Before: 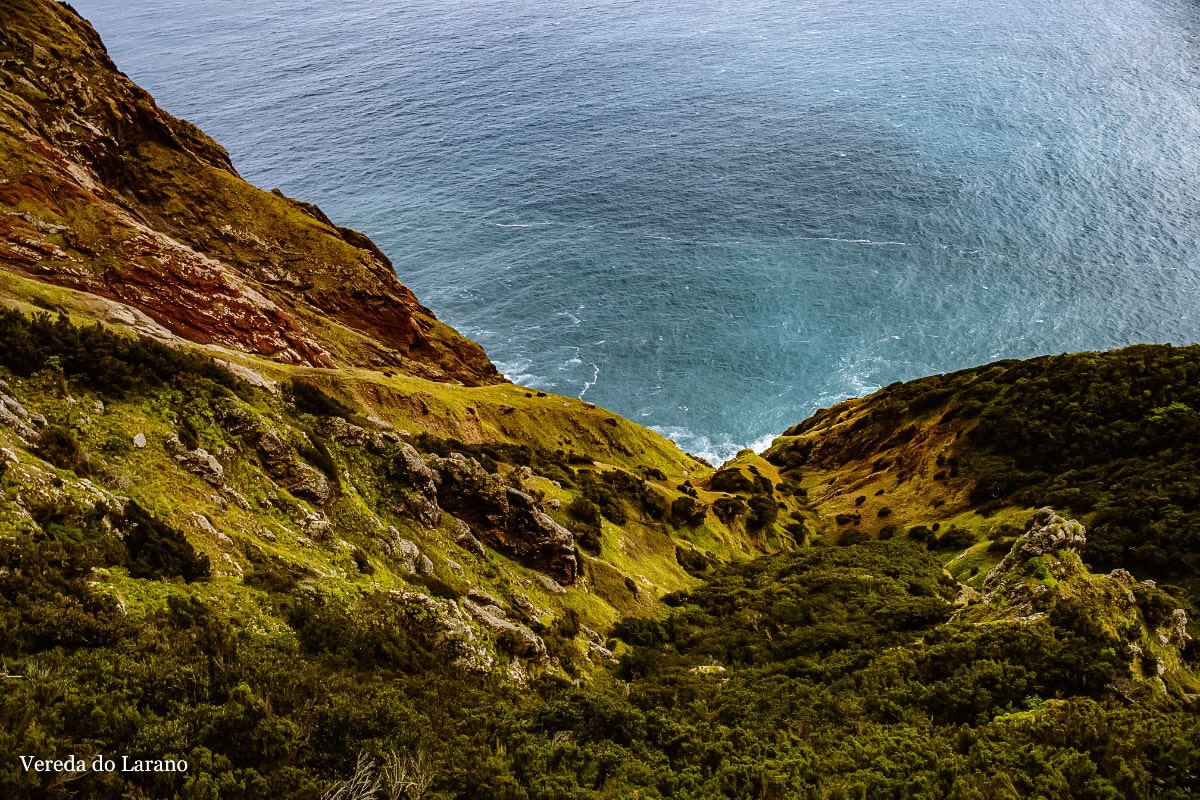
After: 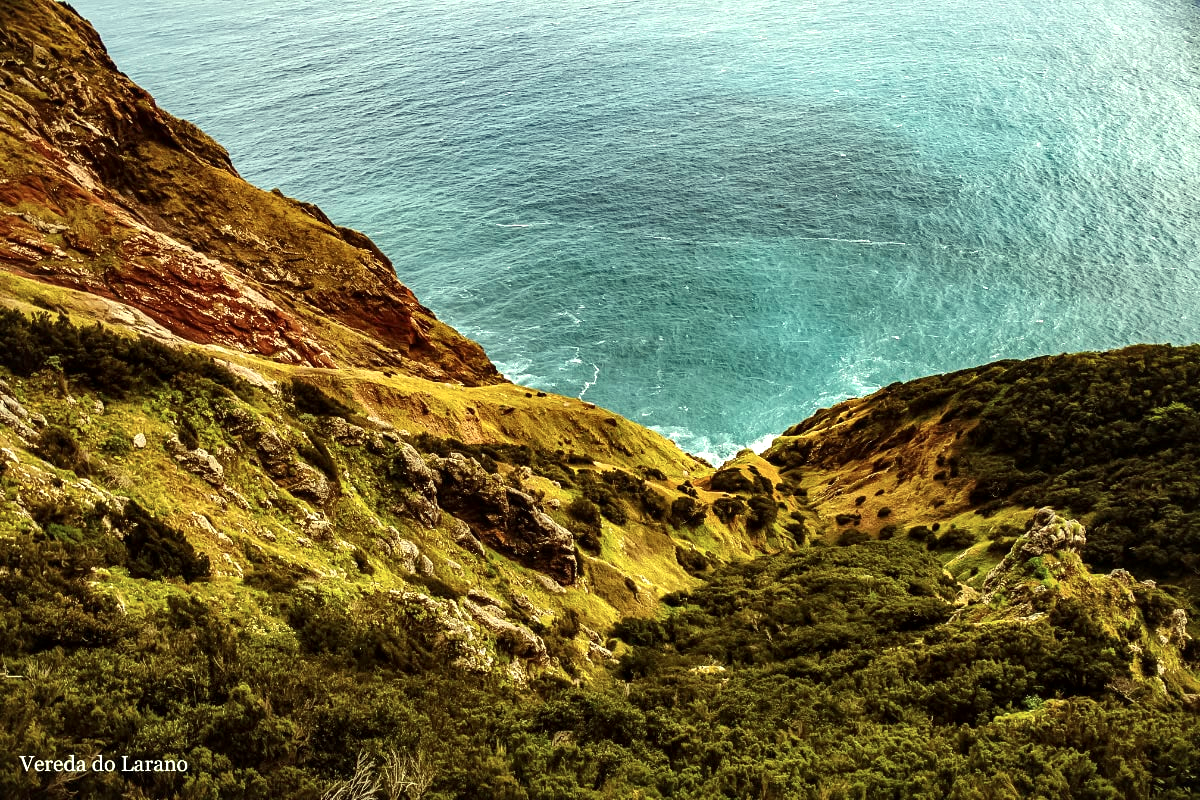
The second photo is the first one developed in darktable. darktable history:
color correction: highlights a* -10.04, highlights b* -10.37
local contrast: mode bilateral grid, contrast 20, coarseness 50, detail 130%, midtone range 0.2
exposure: black level correction 0, exposure 0.7 EV, compensate exposure bias true, compensate highlight preservation false
white balance: red 1.08, blue 0.791
